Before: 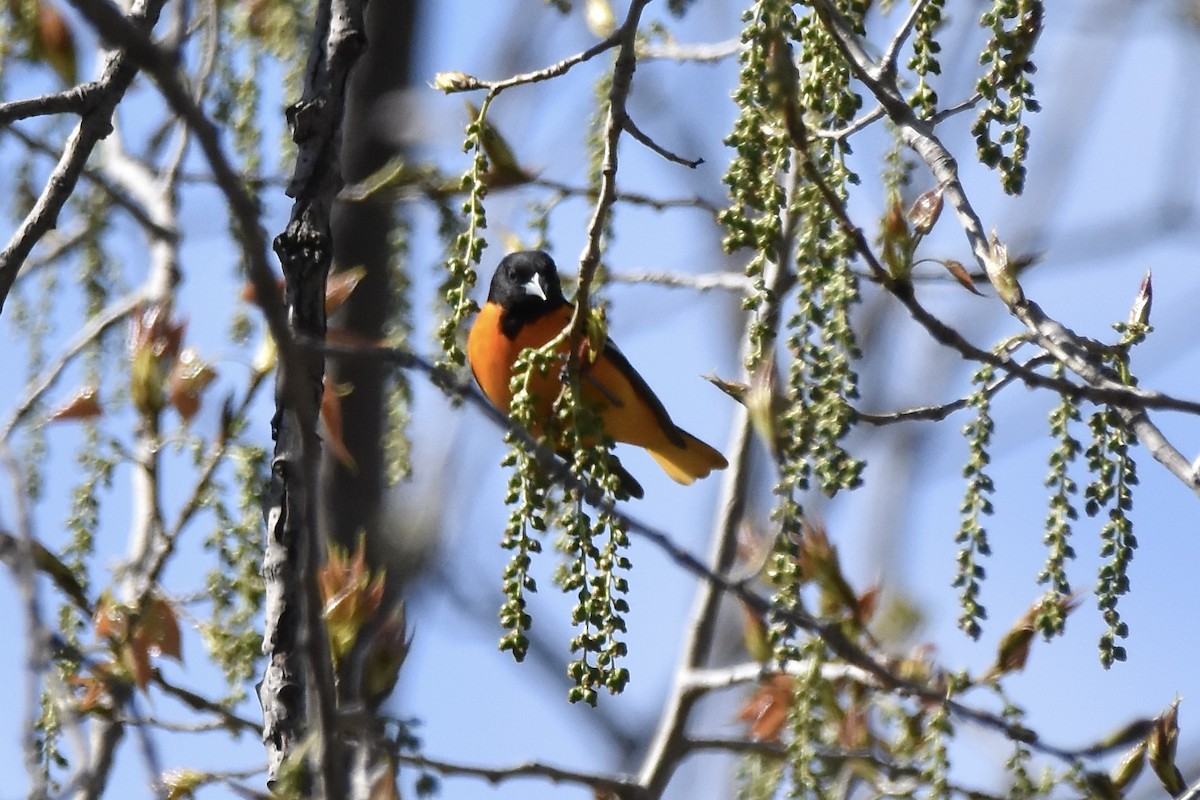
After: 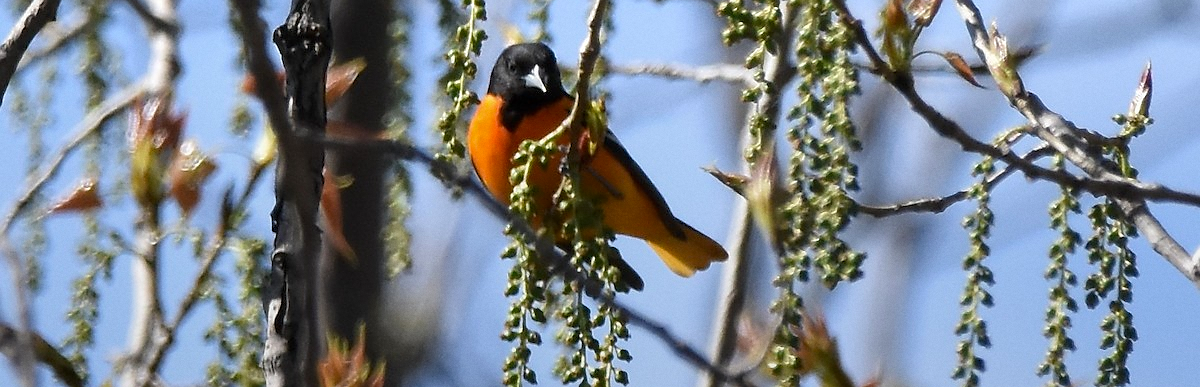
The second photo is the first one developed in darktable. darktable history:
grain: coarseness 0.09 ISO, strength 10%
vibrance: vibrance 15%
sharpen: radius 0.969, amount 0.604
crop and rotate: top 26.056%, bottom 25.543%
graduated density: rotation -180°, offset 24.95
levels: mode automatic, black 0.023%, white 99.97%, levels [0.062, 0.494, 0.925]
local contrast: highlights 100%, shadows 100%, detail 120%, midtone range 0.2
